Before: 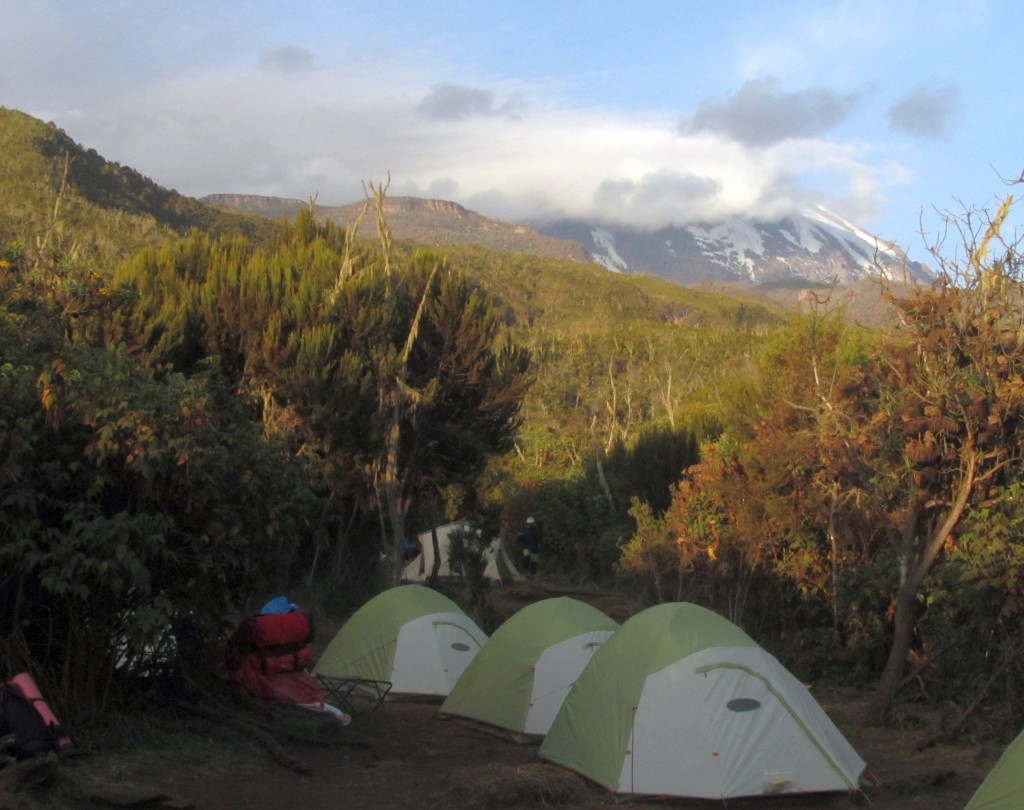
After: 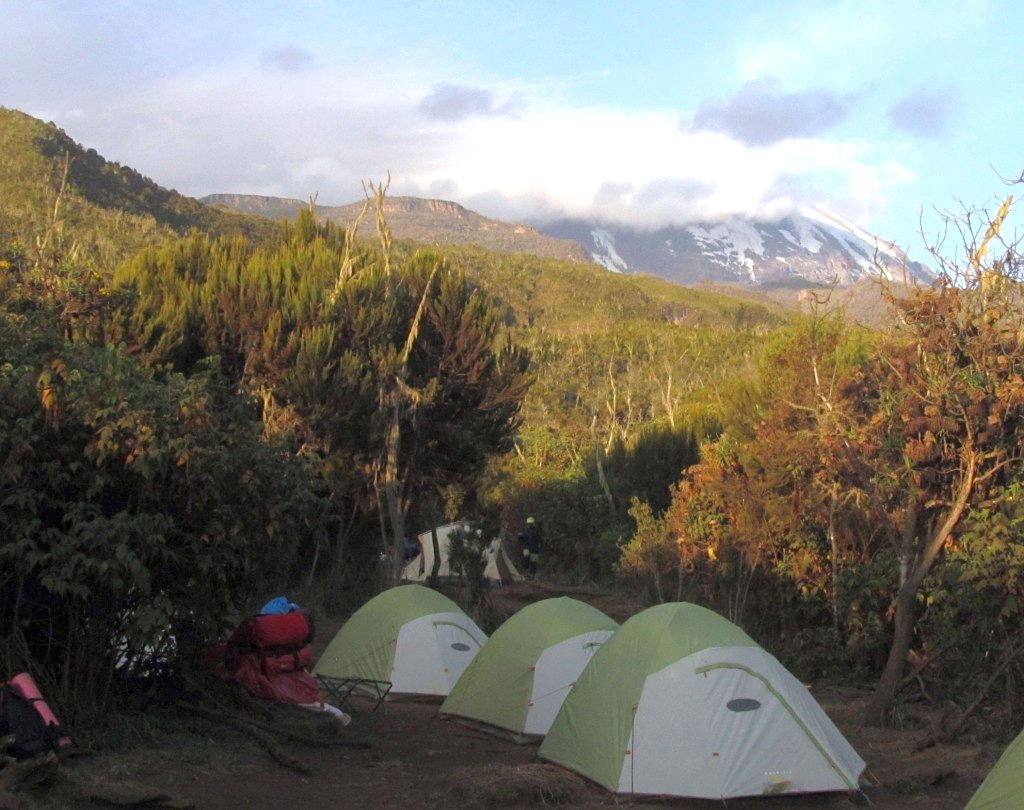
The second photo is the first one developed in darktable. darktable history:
sharpen: amount 0.2
white balance: red 1.004, blue 1.024
exposure: exposure 0.426 EV, compensate highlight preservation false
